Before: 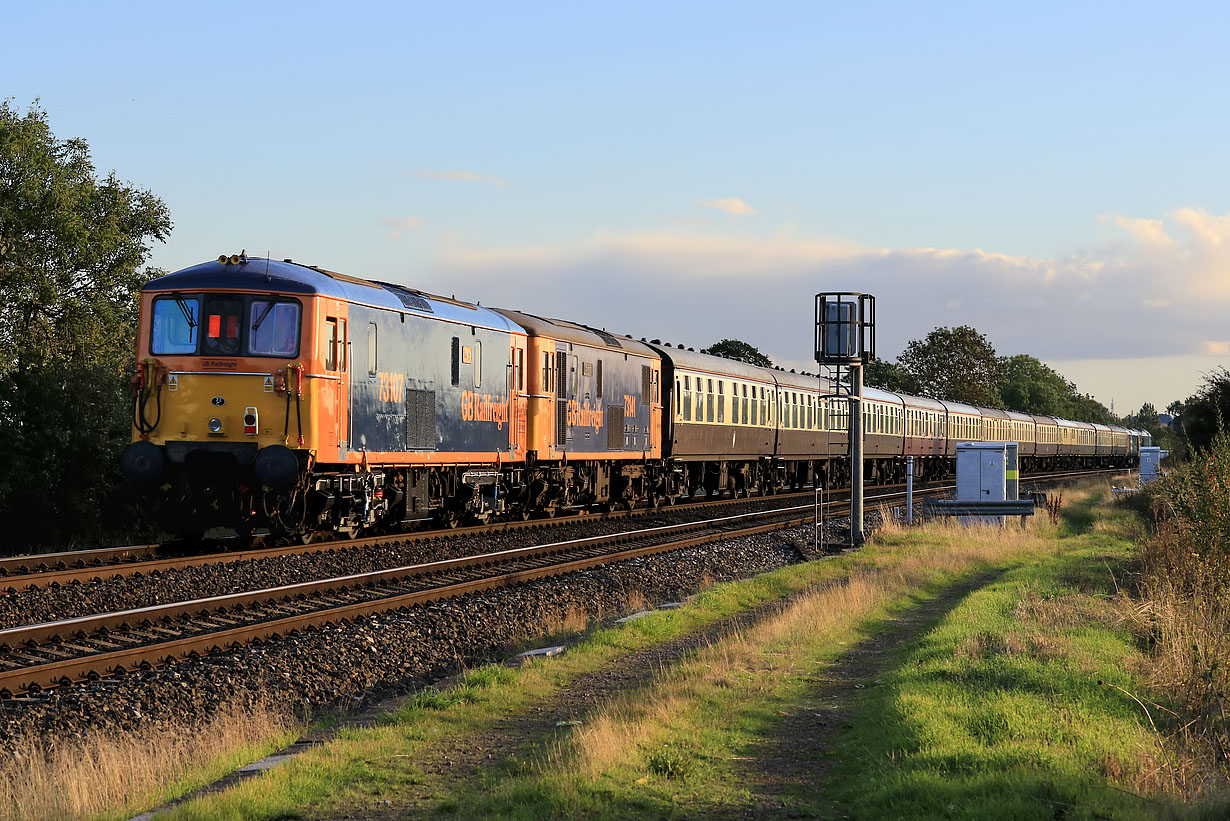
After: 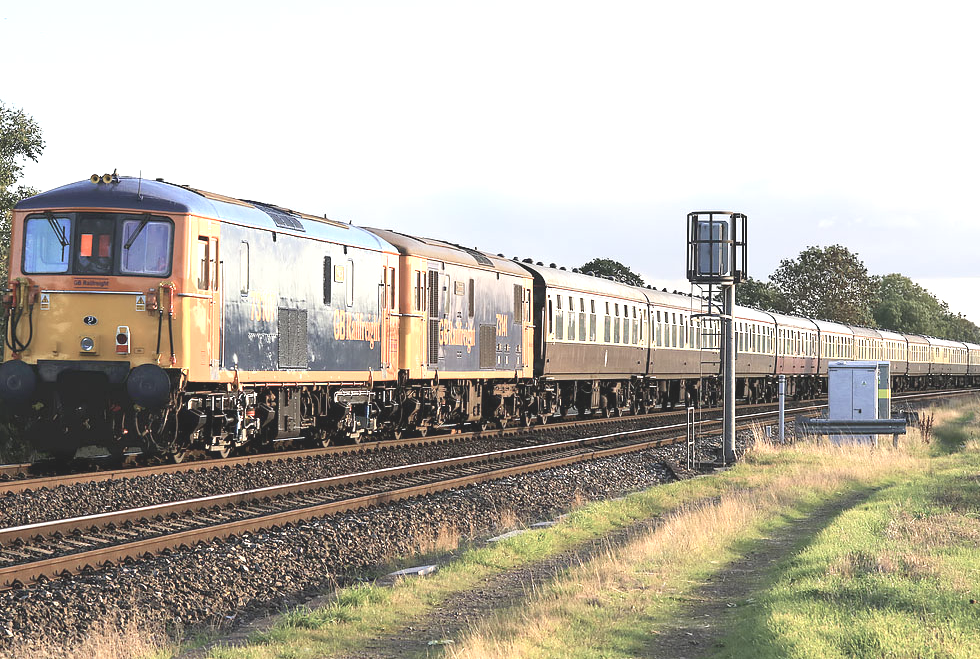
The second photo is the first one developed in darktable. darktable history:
crop and rotate: left 10.414%, top 9.896%, right 9.881%, bottom 9.774%
contrast brightness saturation: contrast -0.268, saturation -0.444
exposure: black level correction 0, exposure 1.686 EV, compensate exposure bias true, compensate highlight preservation false
